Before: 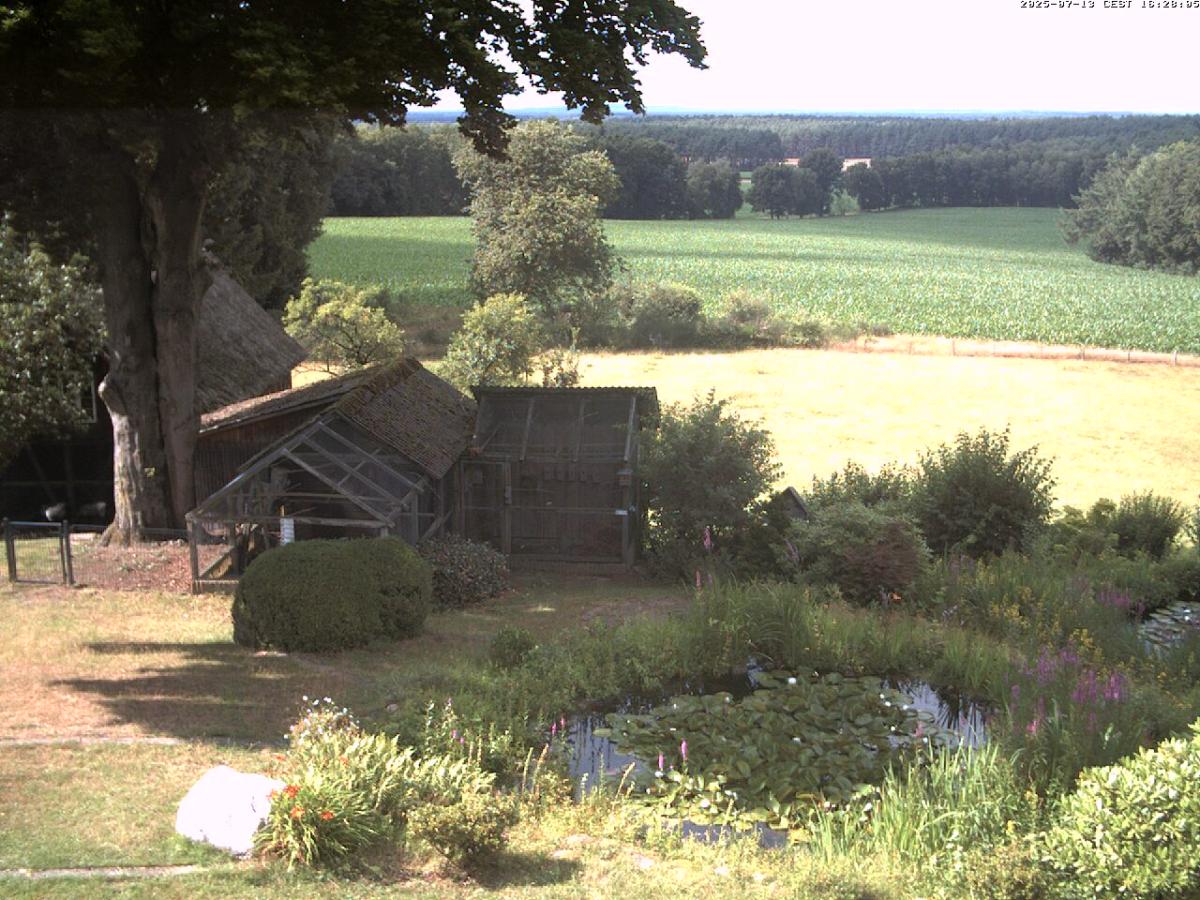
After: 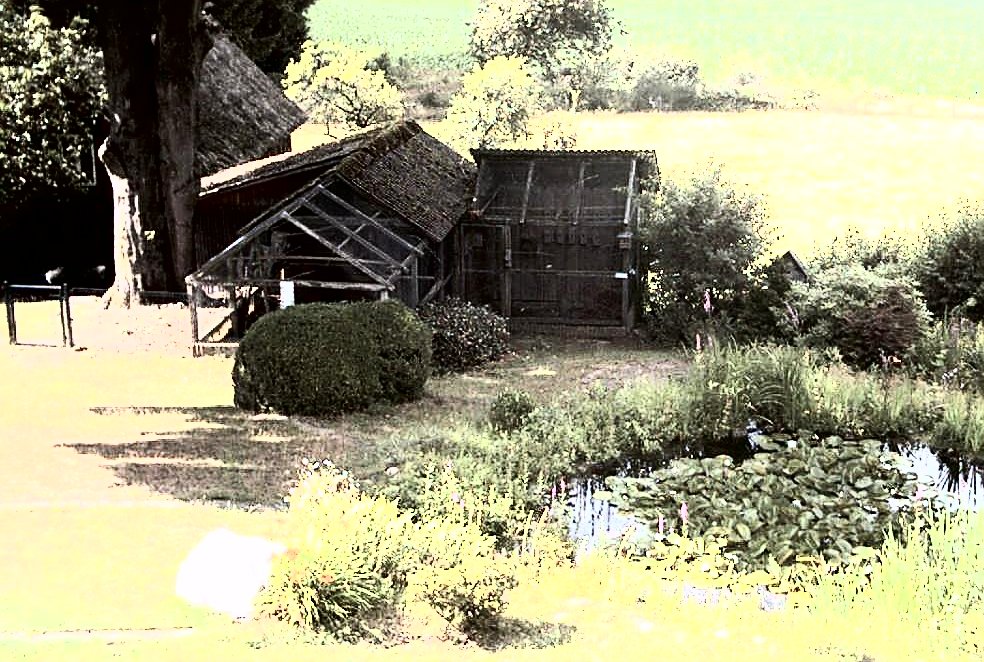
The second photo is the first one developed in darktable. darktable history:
crop: top 26.415%, right 17.942%
sharpen: on, module defaults
base curve: curves: ch0 [(0, 0) (0.028, 0.03) (0.121, 0.232) (0.46, 0.748) (0.859, 0.968) (1, 1)]
tone curve: curves: ch0 [(0, 0) (0.003, 0) (0.011, 0) (0.025, 0) (0.044, 0.001) (0.069, 0.003) (0.1, 0.003) (0.136, 0.006) (0.177, 0.014) (0.224, 0.056) (0.277, 0.128) (0.335, 0.218) (0.399, 0.346) (0.468, 0.512) (0.543, 0.713) (0.623, 0.898) (0.709, 0.987) (0.801, 0.99) (0.898, 0.99) (1, 1)], color space Lab, independent channels, preserve colors none
